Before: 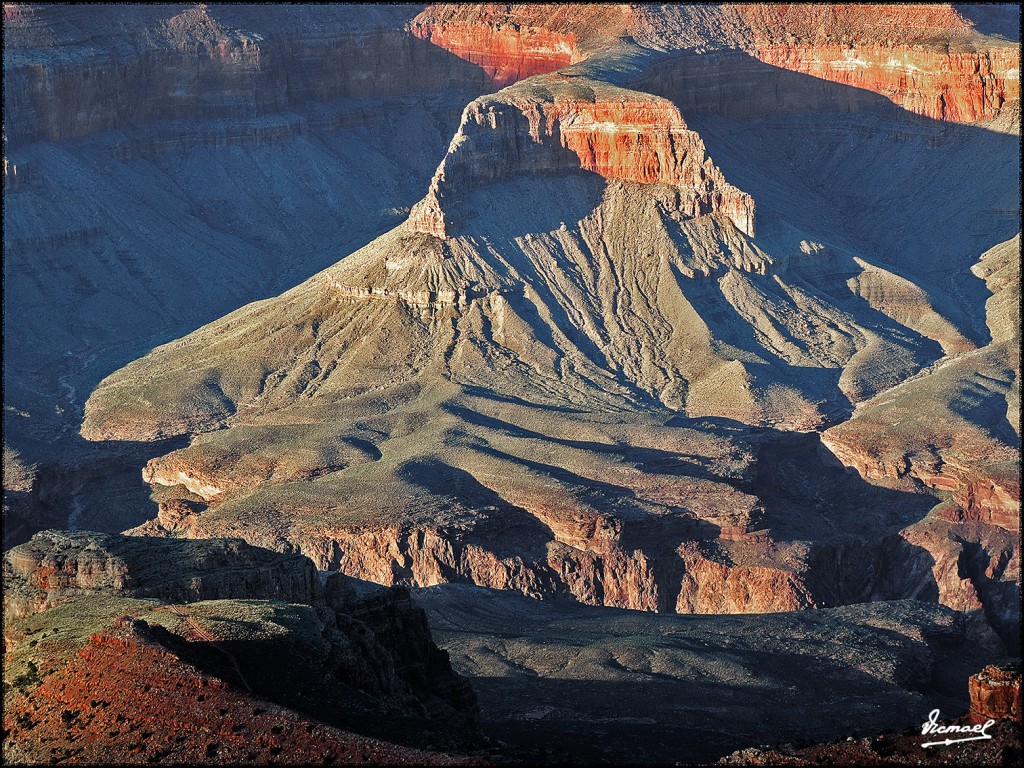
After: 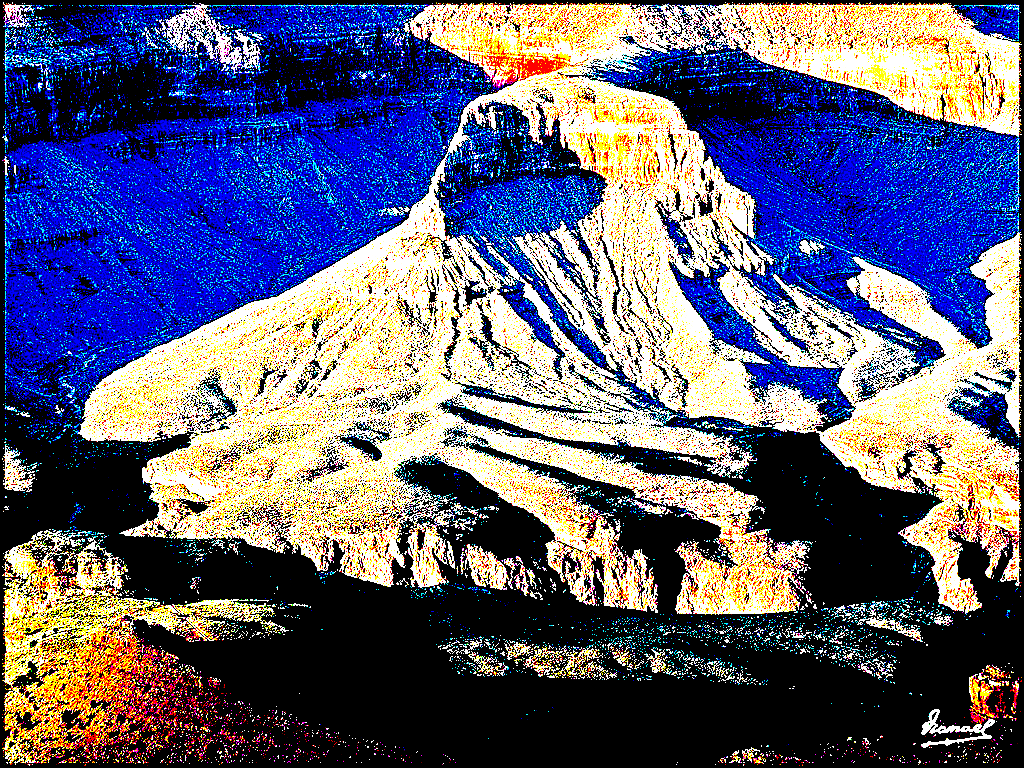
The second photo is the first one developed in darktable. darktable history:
sharpen: on, module defaults
exposure: black level correction 0.099, exposure 3.046 EV, compensate highlight preservation false
